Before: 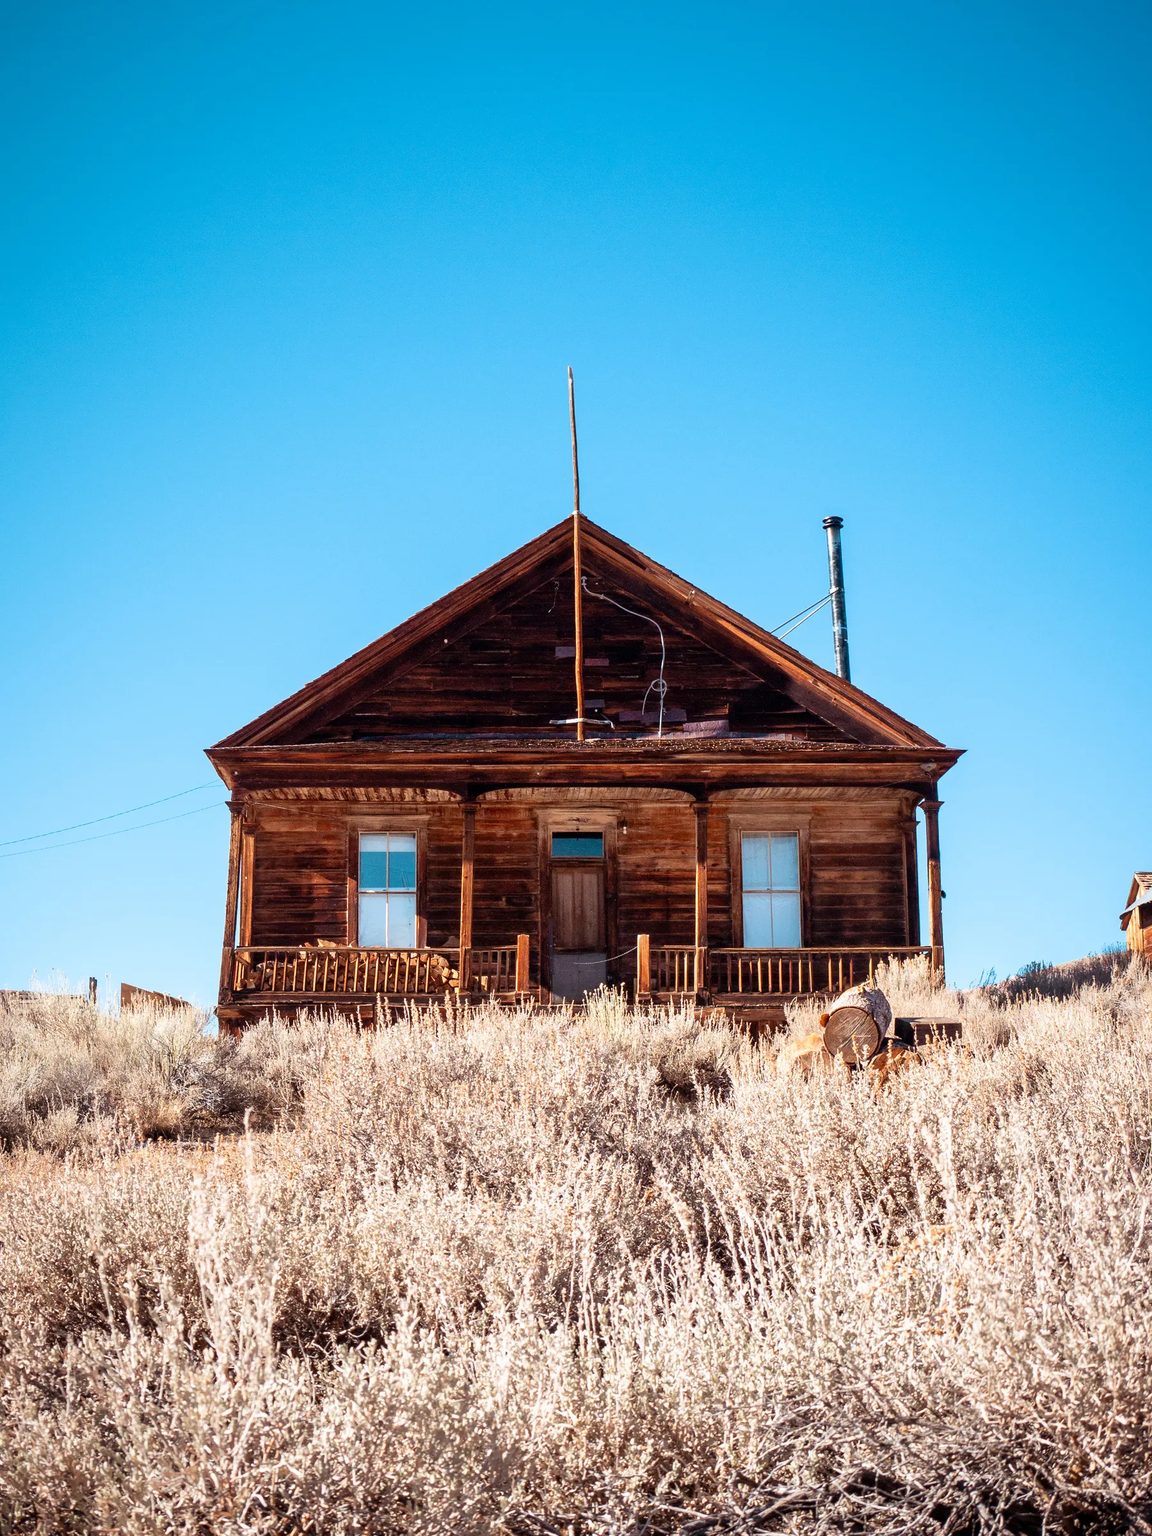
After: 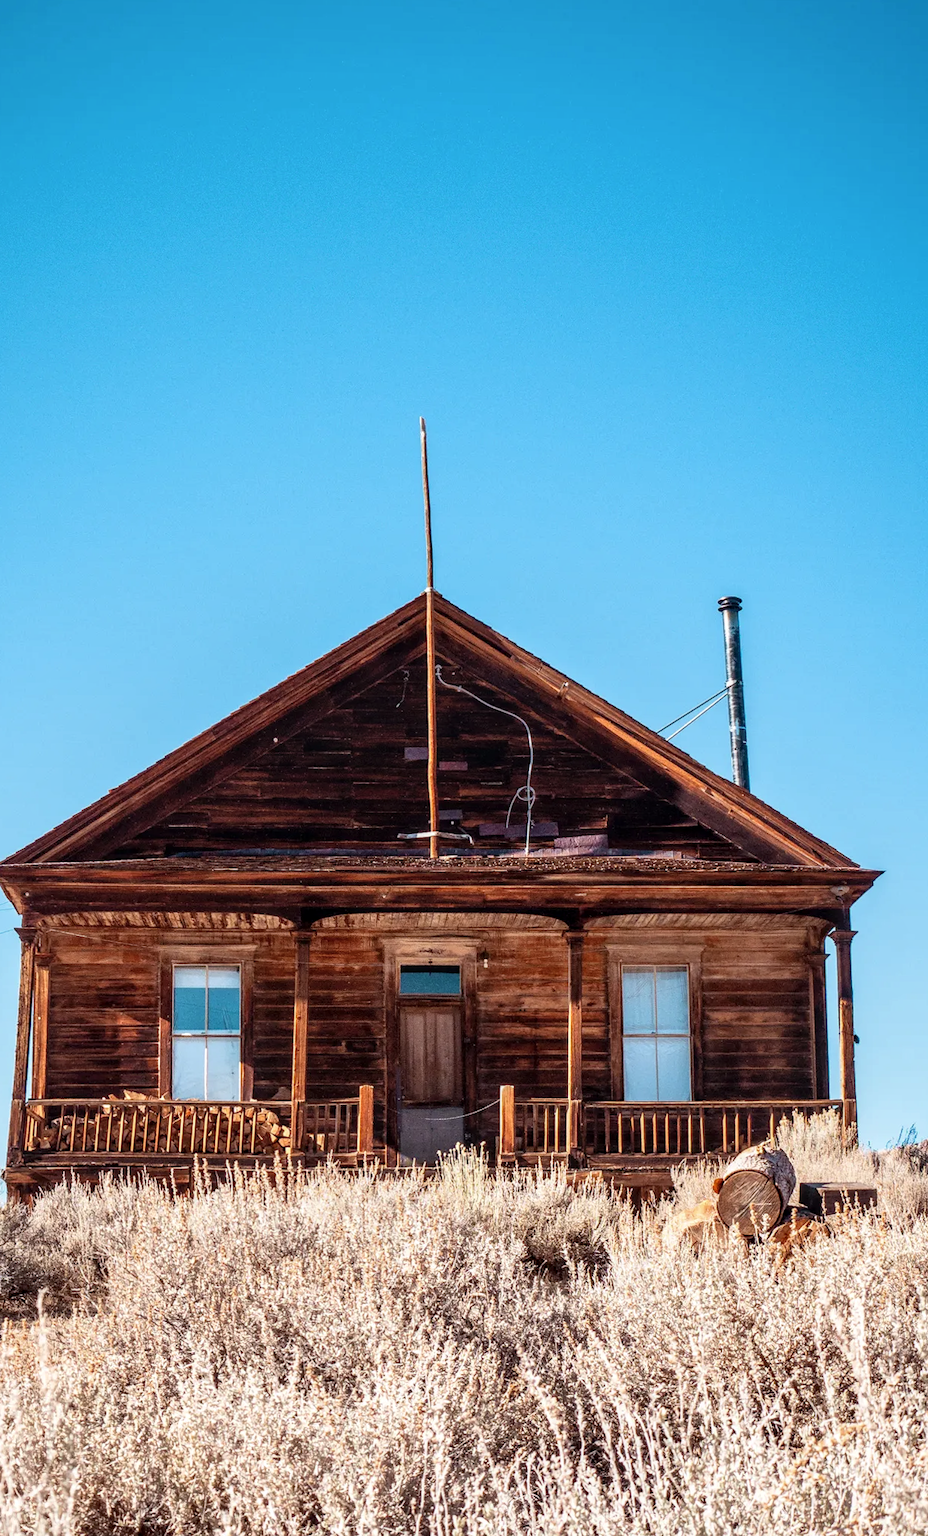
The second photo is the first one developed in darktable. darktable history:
local contrast: on, module defaults
contrast brightness saturation: saturation -0.05
rotate and perspective: rotation 0.174°, lens shift (vertical) 0.013, lens shift (horizontal) 0.019, shear 0.001, automatic cropping original format, crop left 0.007, crop right 0.991, crop top 0.016, crop bottom 0.997
tone equalizer: on, module defaults
crop: left 18.479%, right 12.2%, bottom 13.971%
